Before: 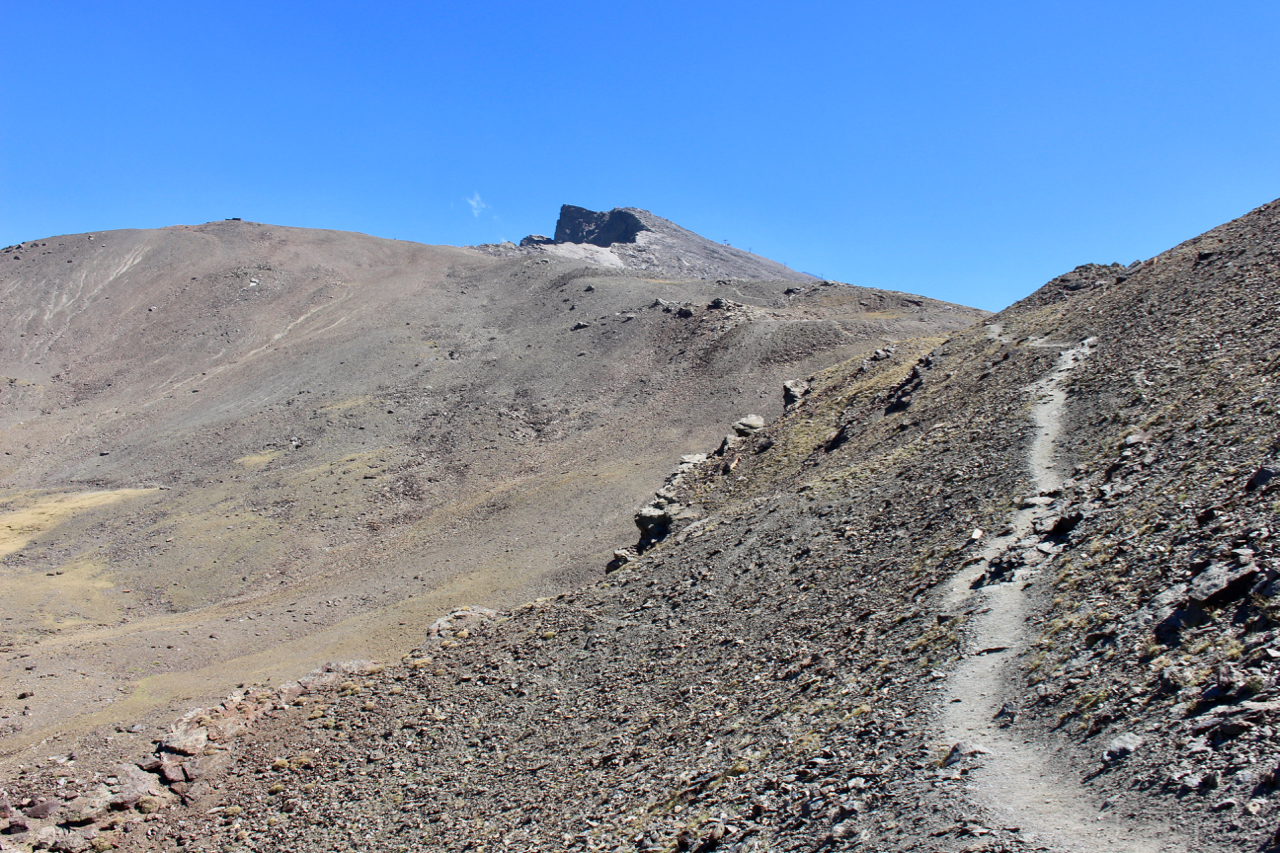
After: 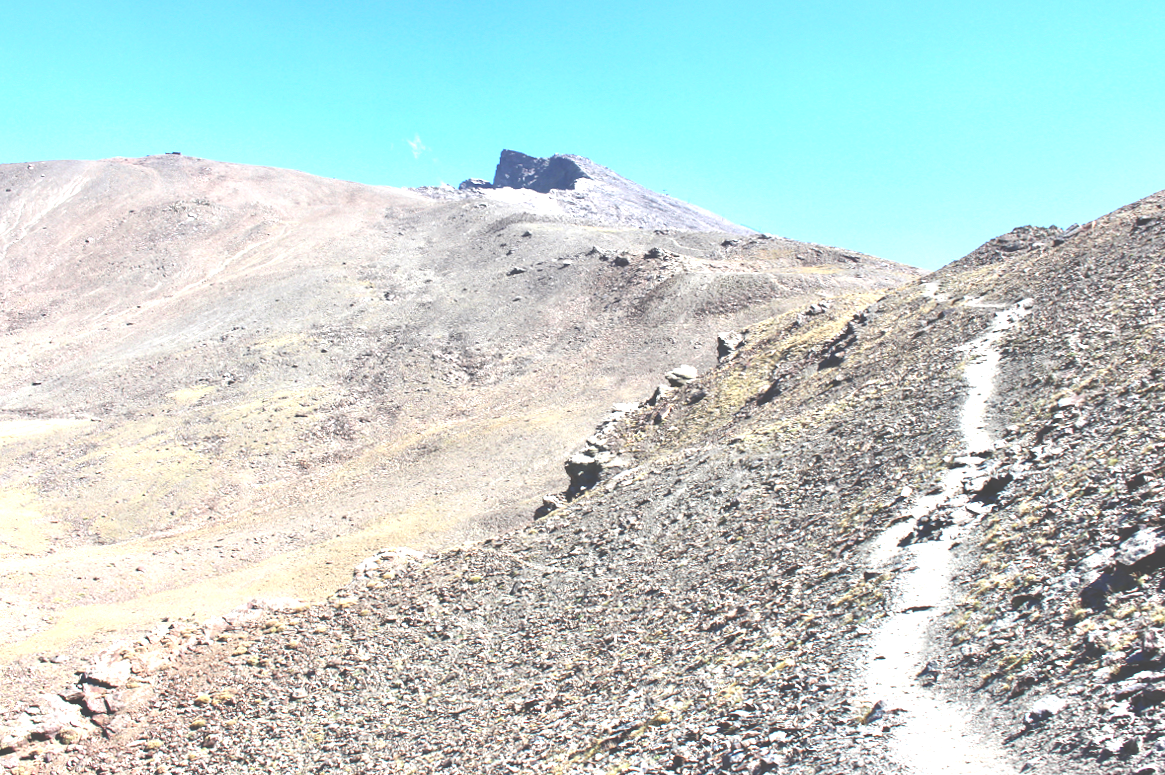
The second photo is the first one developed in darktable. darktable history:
exposure: black level correction -0.024, exposure 1.393 EV, compensate highlight preservation false
crop and rotate: angle -1.85°, left 3.15%, top 4.225%, right 1.428%, bottom 0.533%
